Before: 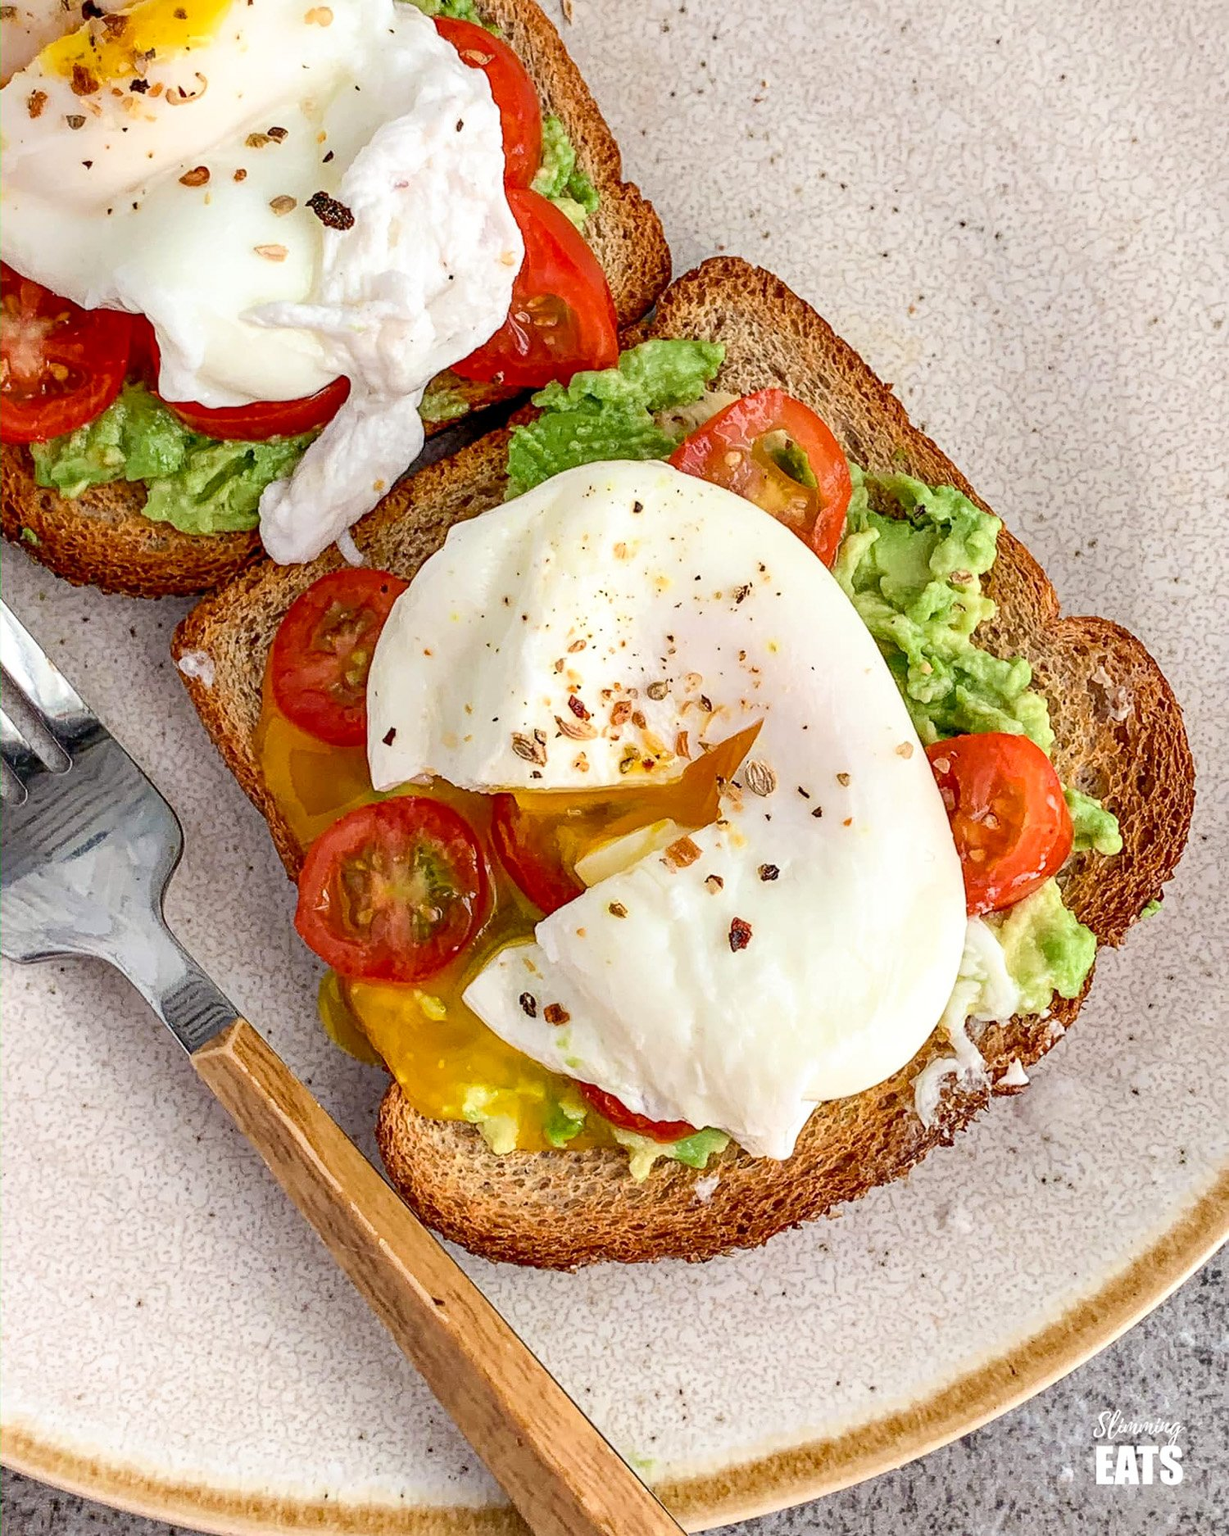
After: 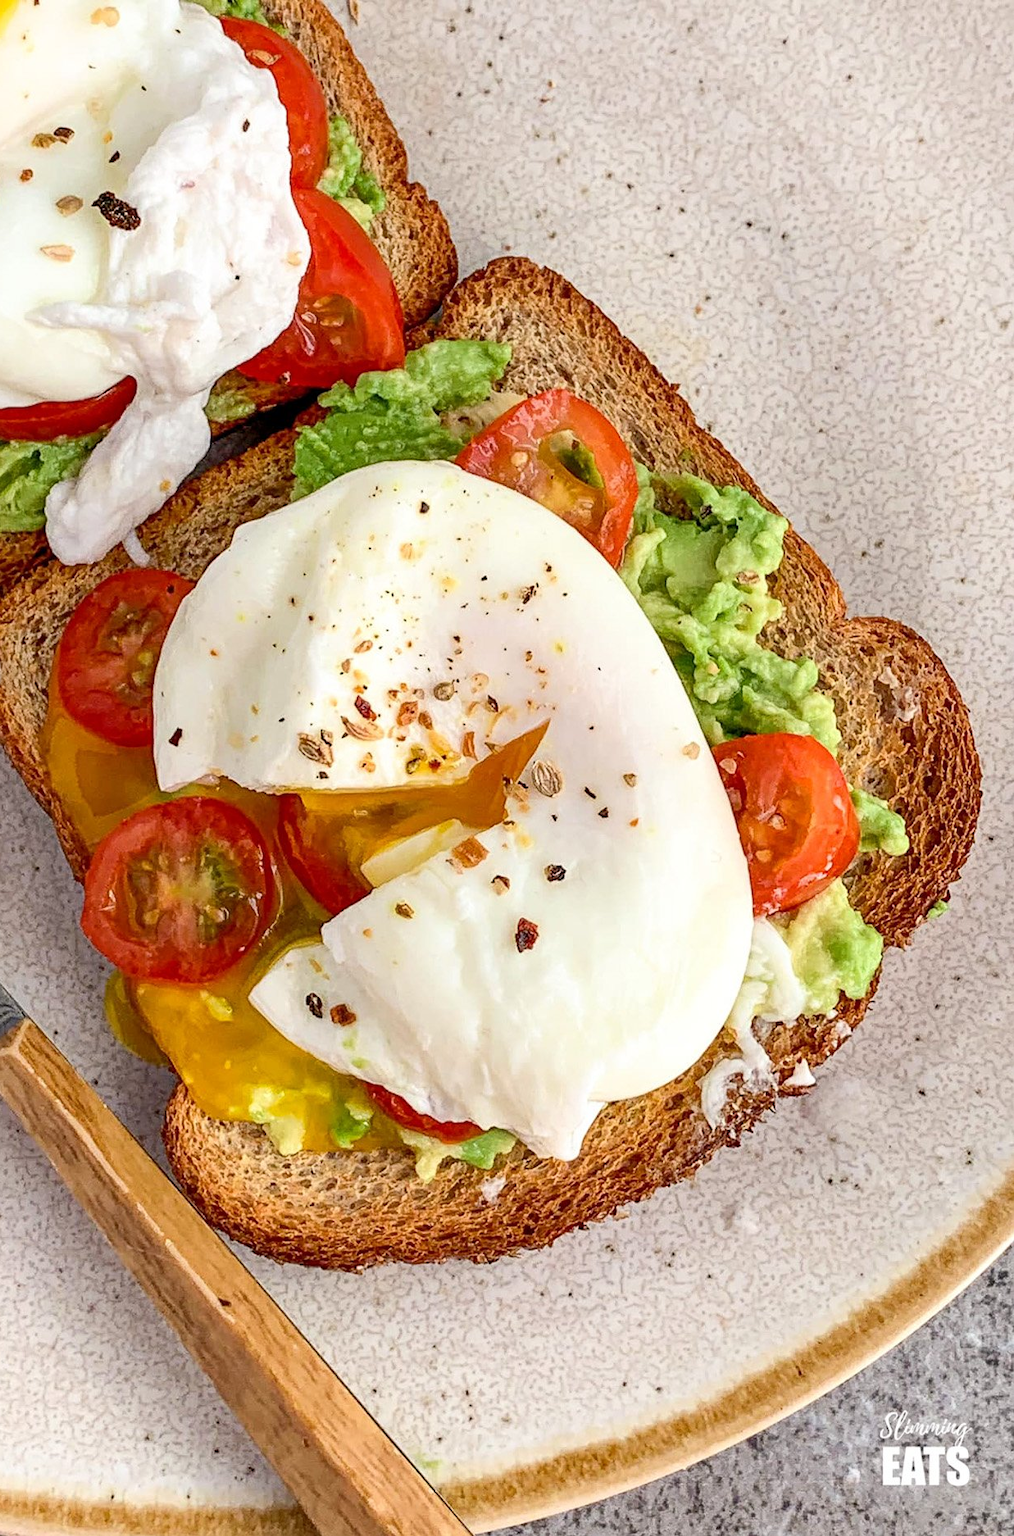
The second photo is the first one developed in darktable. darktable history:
crop: left 17.448%, bottom 0.044%
